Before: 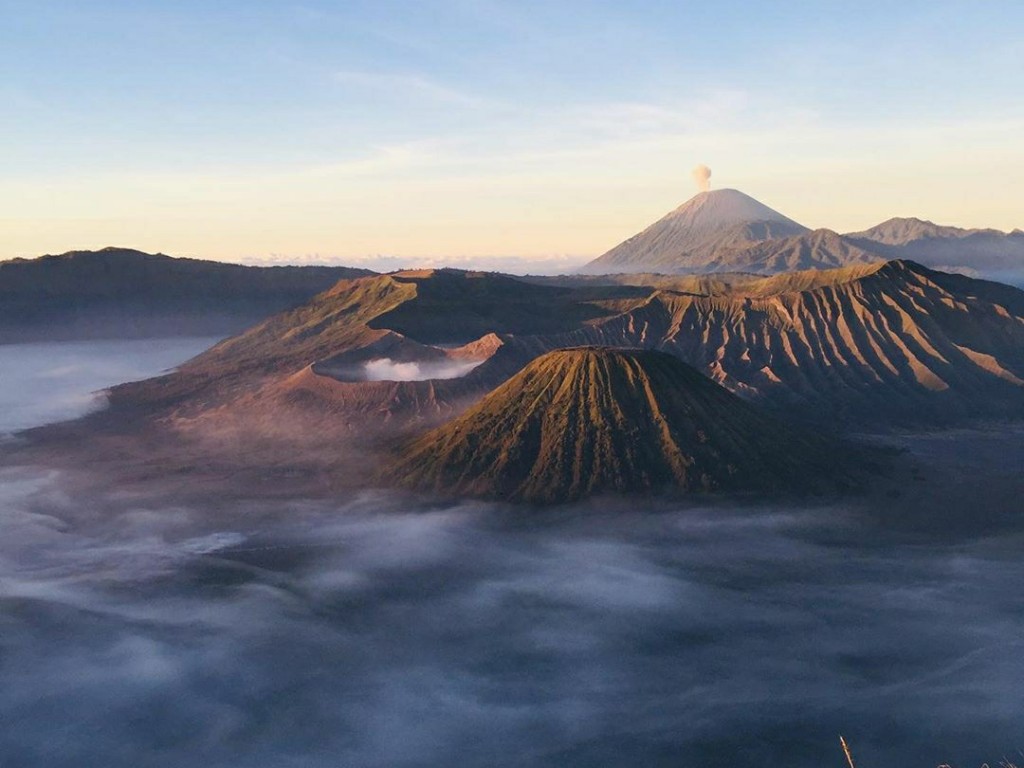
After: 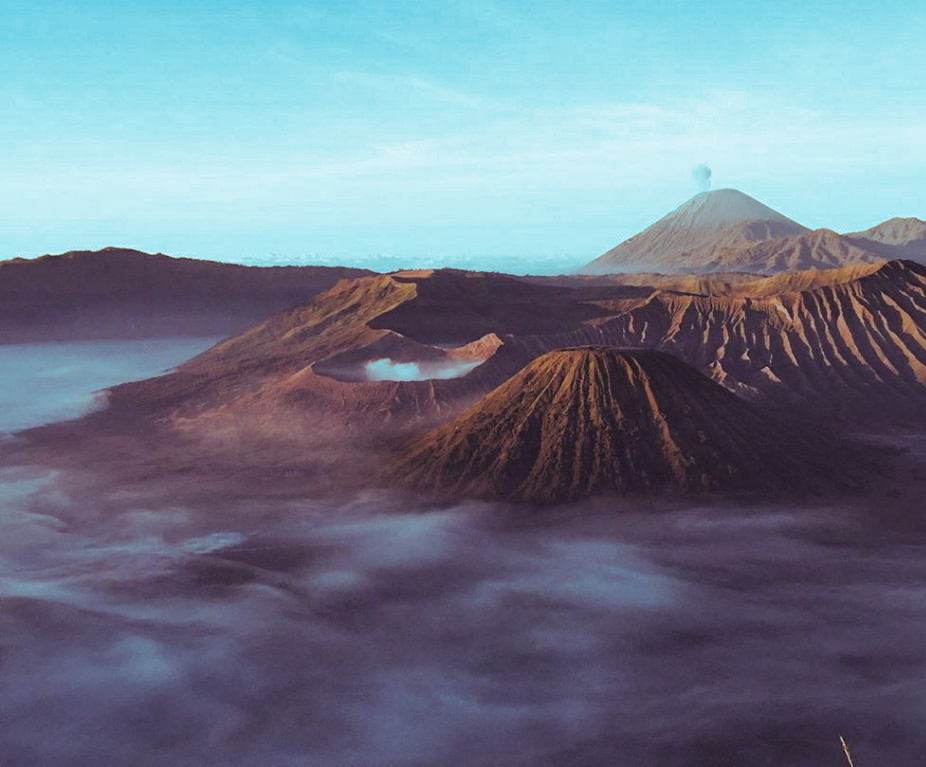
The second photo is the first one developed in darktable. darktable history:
crop: right 9.509%, bottom 0.031%
split-toning: shadows › hue 327.6°, highlights › hue 198°, highlights › saturation 0.55, balance -21.25, compress 0%
